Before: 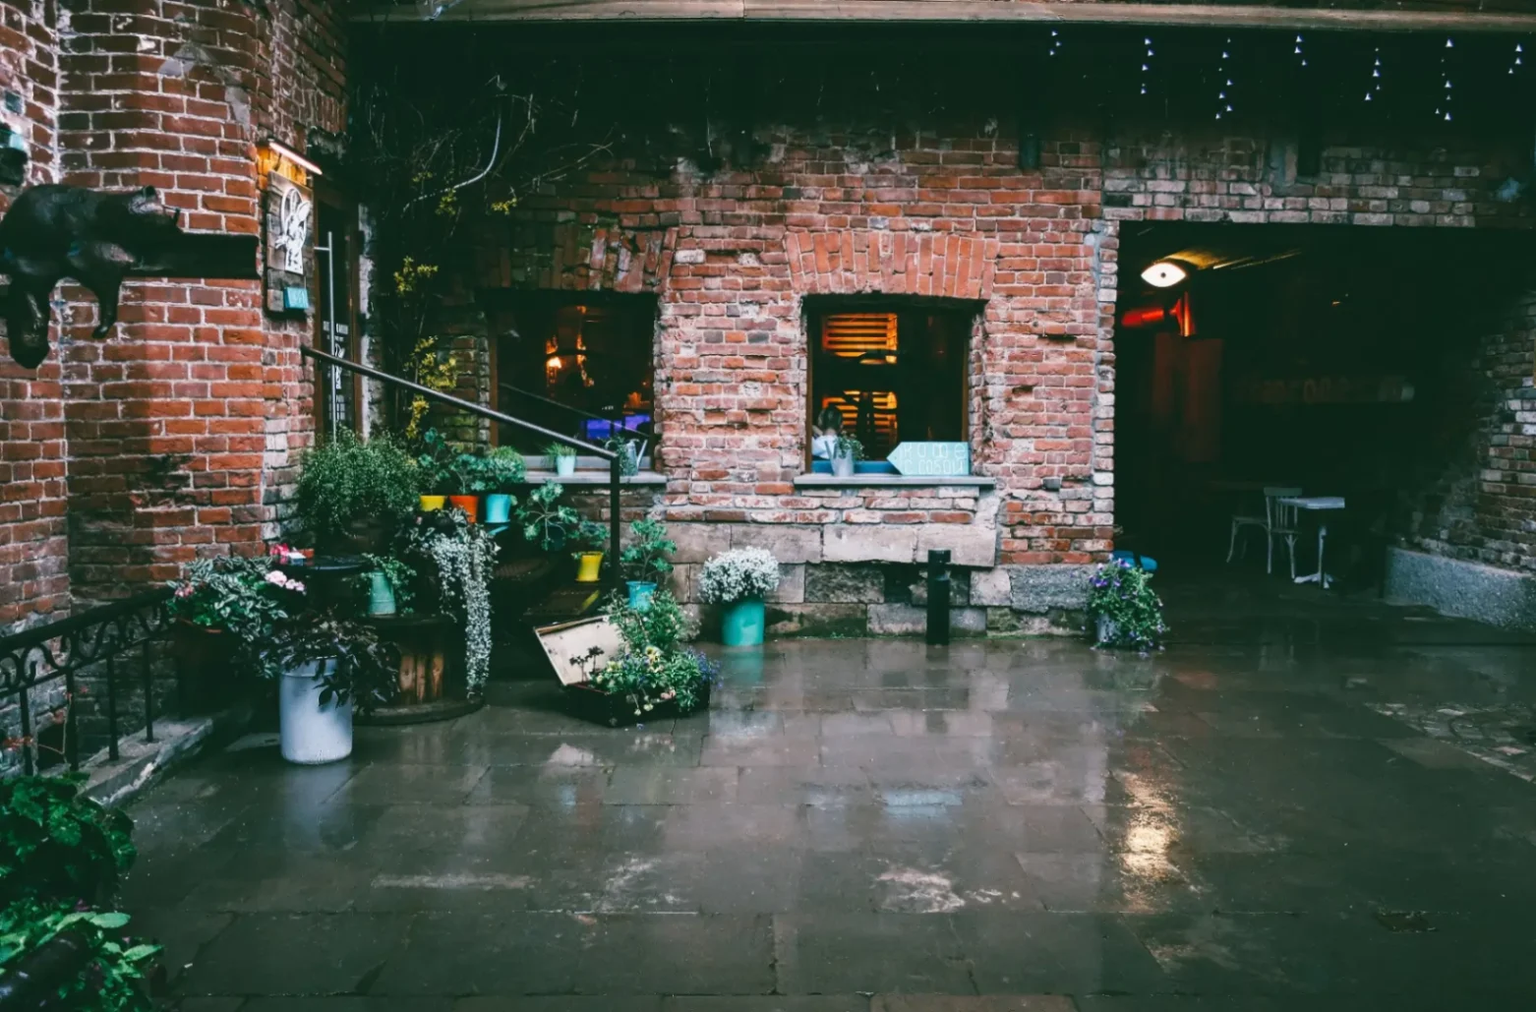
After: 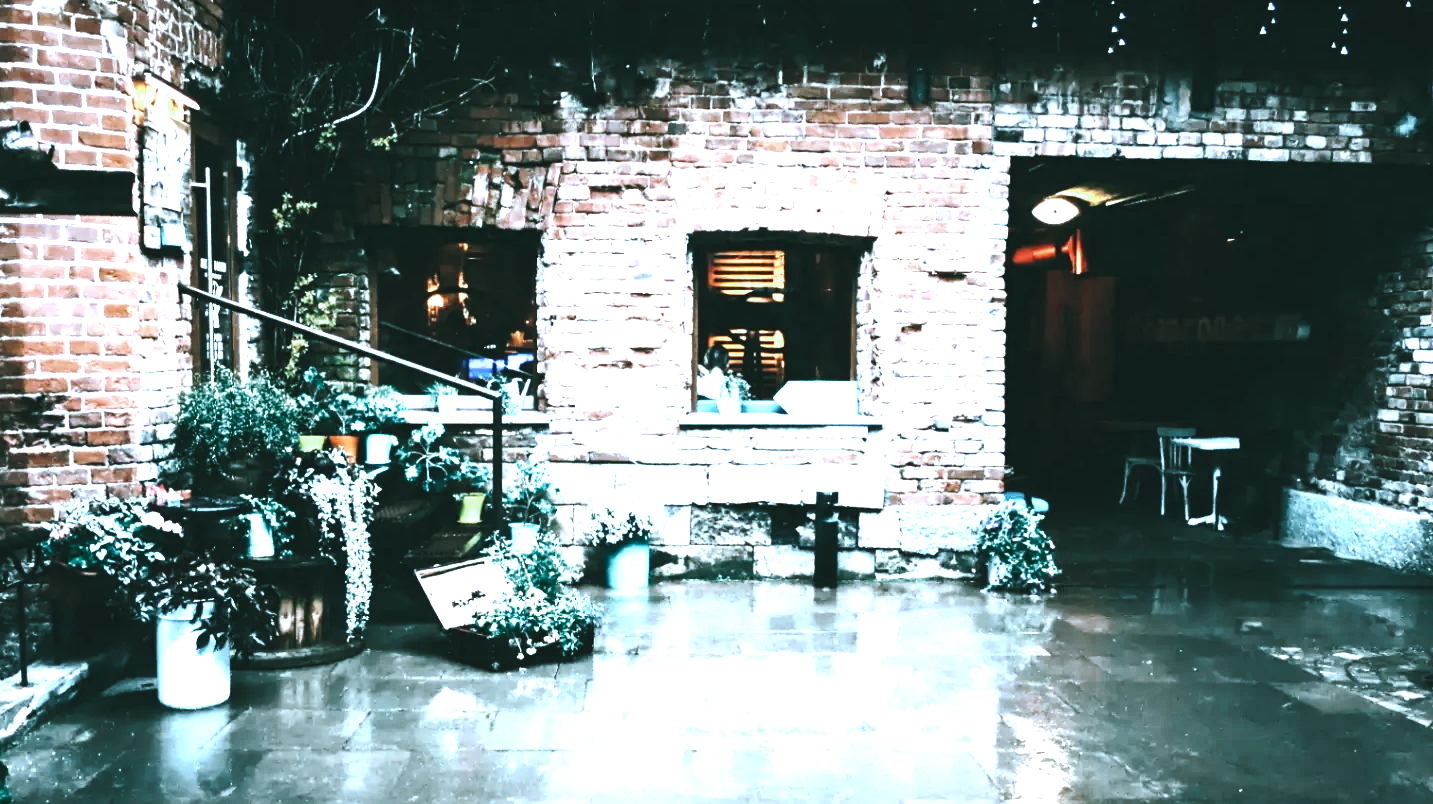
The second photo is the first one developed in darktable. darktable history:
base curve: curves: ch0 [(0, 0) (0.025, 0.046) (0.112, 0.277) (0.467, 0.74) (0.814, 0.929) (1, 0.942)], preserve colors none
crop: left 8.237%, top 6.619%, bottom 15.233%
tone equalizer: -8 EV -1.08 EV, -7 EV -0.976 EV, -6 EV -0.895 EV, -5 EV -0.608 EV, -3 EV 0.608 EV, -2 EV 0.842 EV, -1 EV 1.01 EV, +0 EV 1.05 EV, edges refinement/feathering 500, mask exposure compensation -1.57 EV, preserve details no
color correction: highlights a* -8.77, highlights b* -23.62
levels: levels [0.062, 0.494, 0.925]
exposure: black level correction 0, exposure 0.689 EV, compensate highlight preservation false
color zones: curves: ch0 [(0, 0.5) (0.125, 0.4) (0.25, 0.5) (0.375, 0.4) (0.5, 0.4) (0.625, 0.6) (0.75, 0.6) (0.875, 0.5)]; ch1 [(0, 0.35) (0.125, 0.45) (0.25, 0.35) (0.375, 0.35) (0.5, 0.35) (0.625, 0.35) (0.75, 0.45) (0.875, 0.35)]; ch2 [(0, 0.6) (0.125, 0.5) (0.25, 0.5) (0.375, 0.6) (0.5, 0.6) (0.625, 0.5) (0.75, 0.5) (0.875, 0.5)]
